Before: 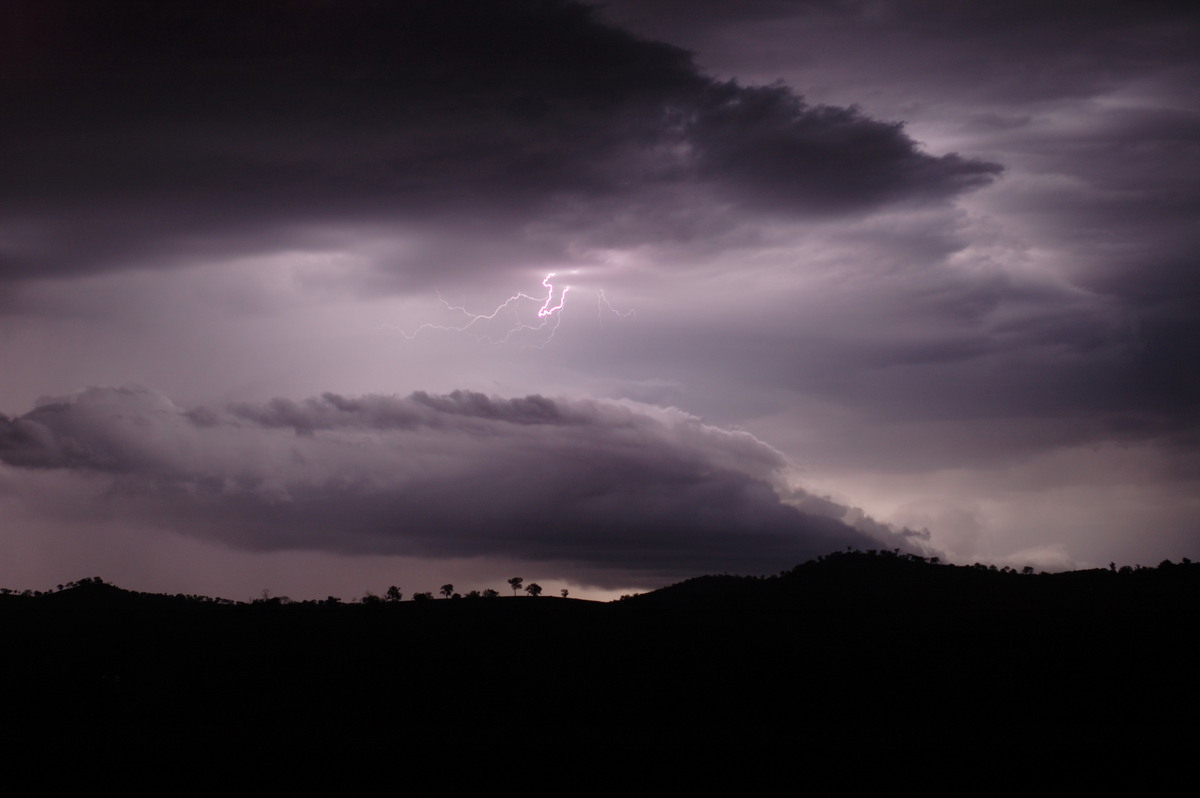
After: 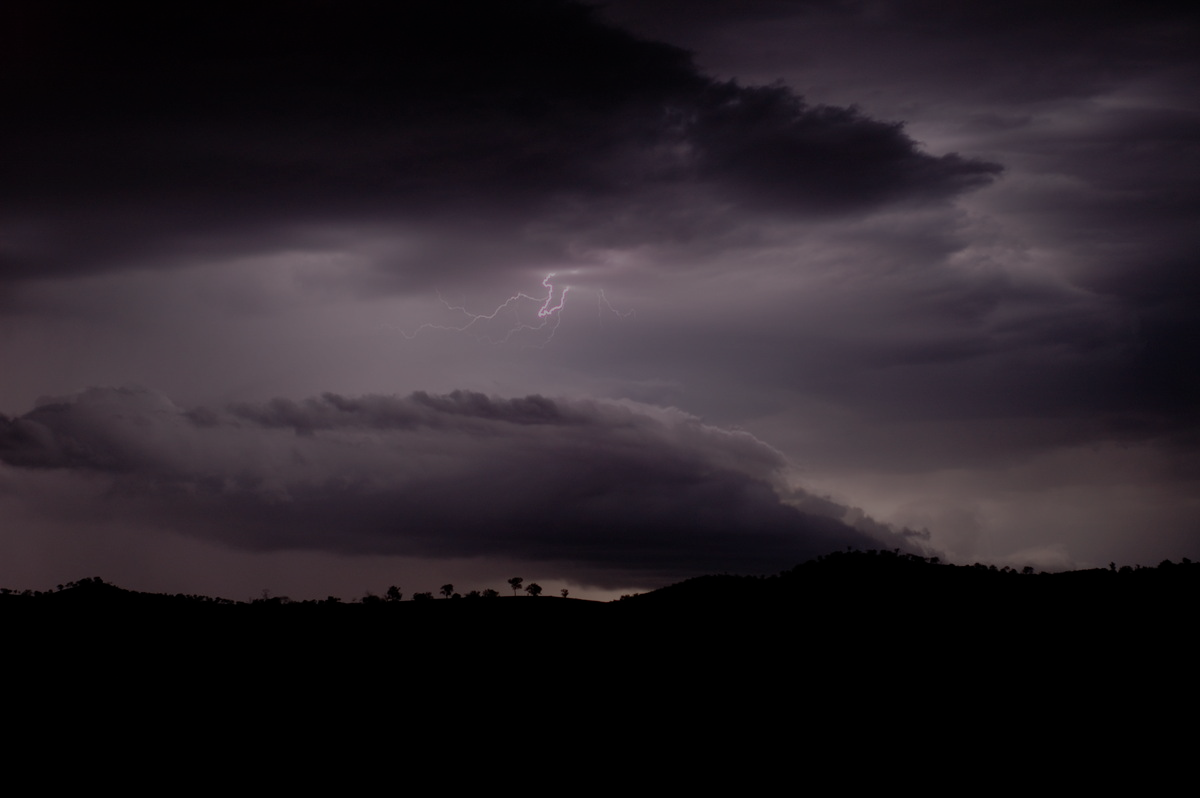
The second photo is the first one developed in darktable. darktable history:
exposure: exposure -1.44 EV, compensate highlight preservation false
